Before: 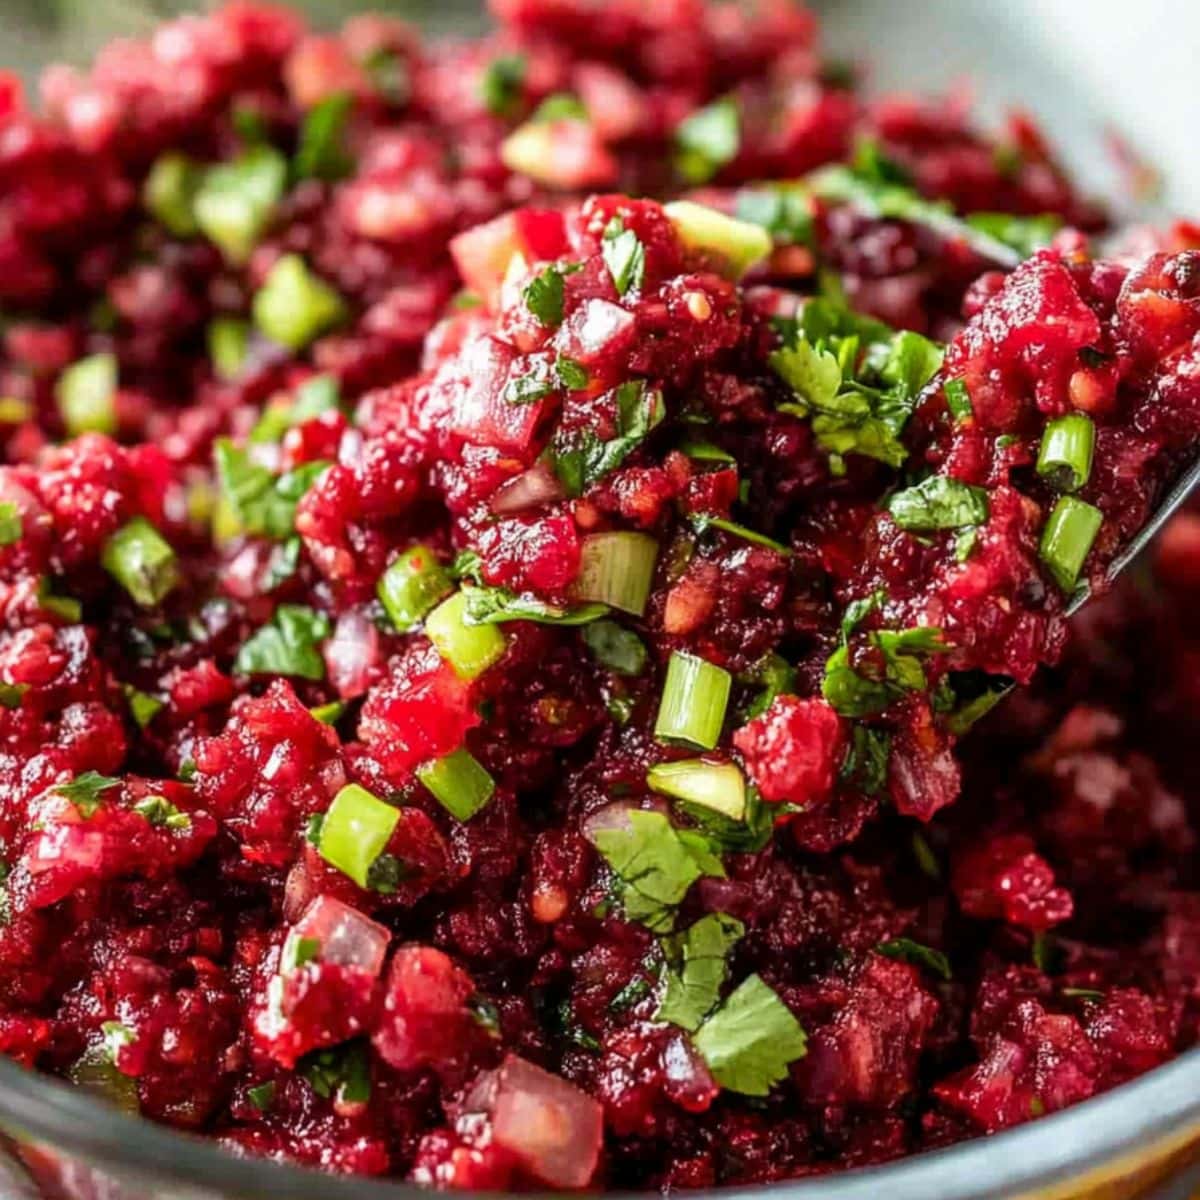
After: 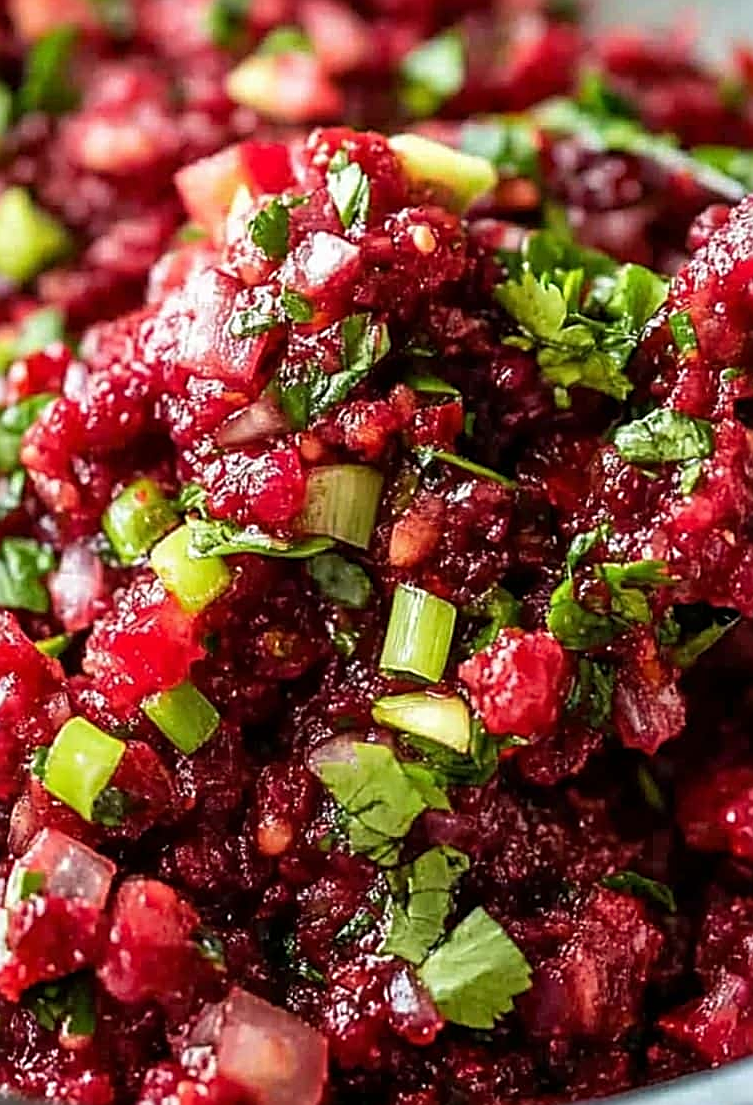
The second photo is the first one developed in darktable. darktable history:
crop and rotate: left 22.967%, top 5.637%, right 14.219%, bottom 2.272%
sharpen: amount 0.99
